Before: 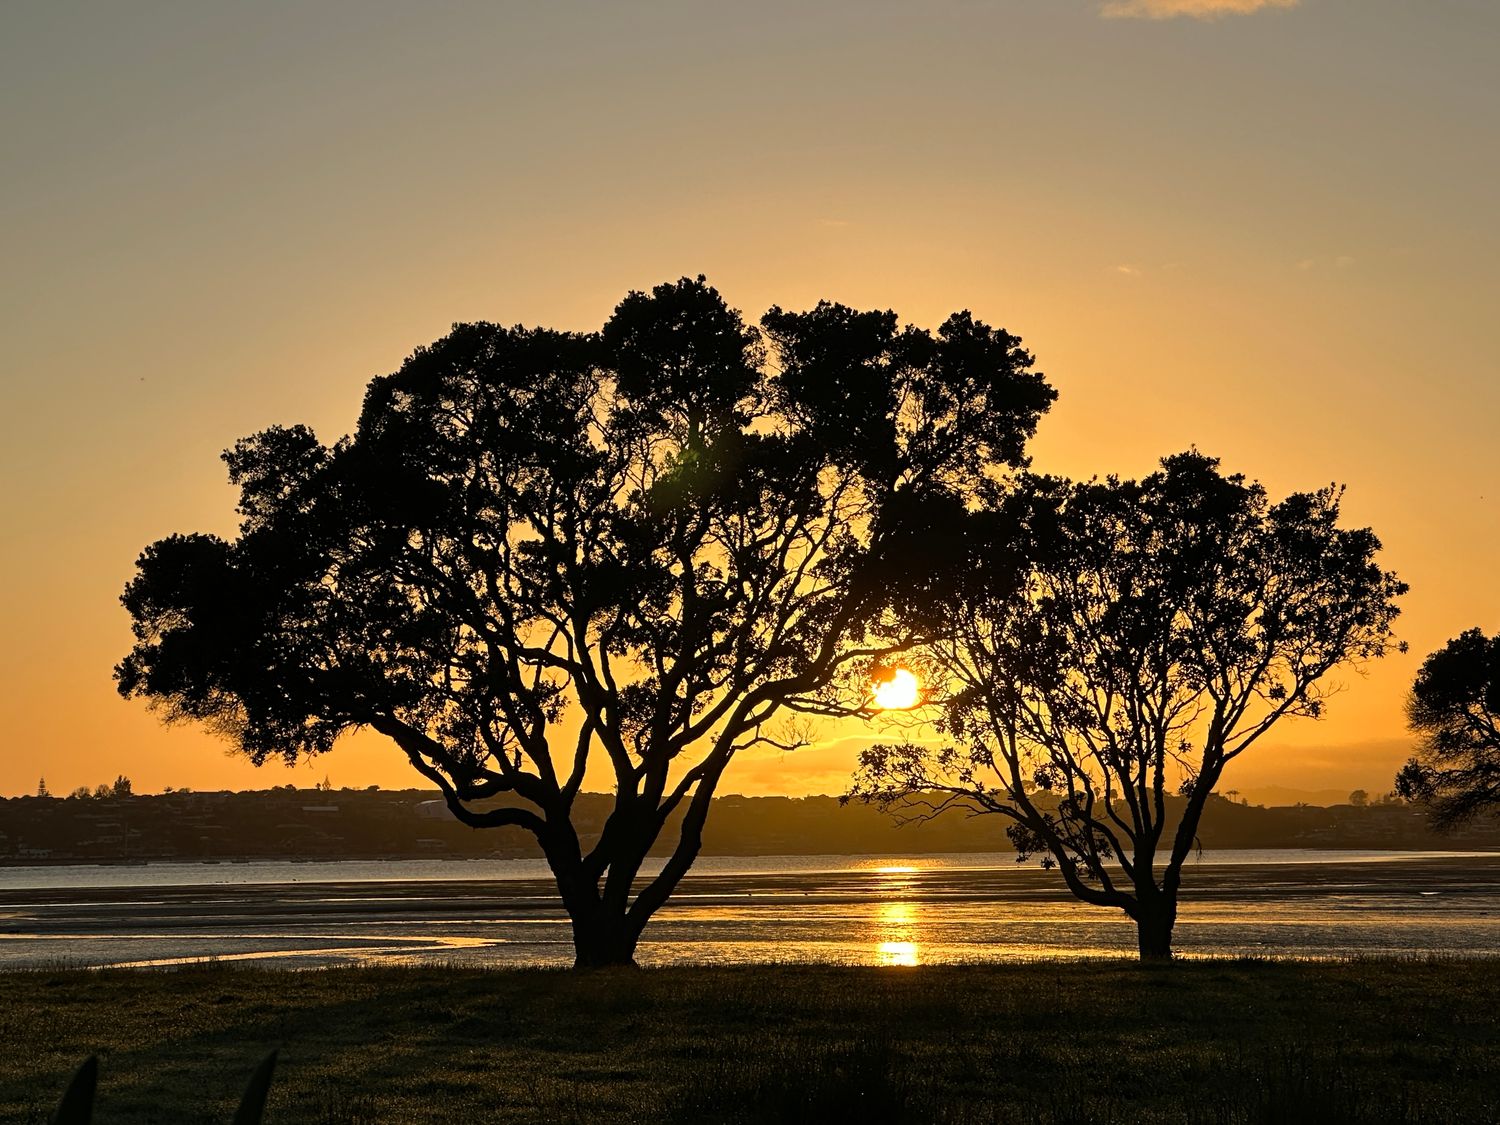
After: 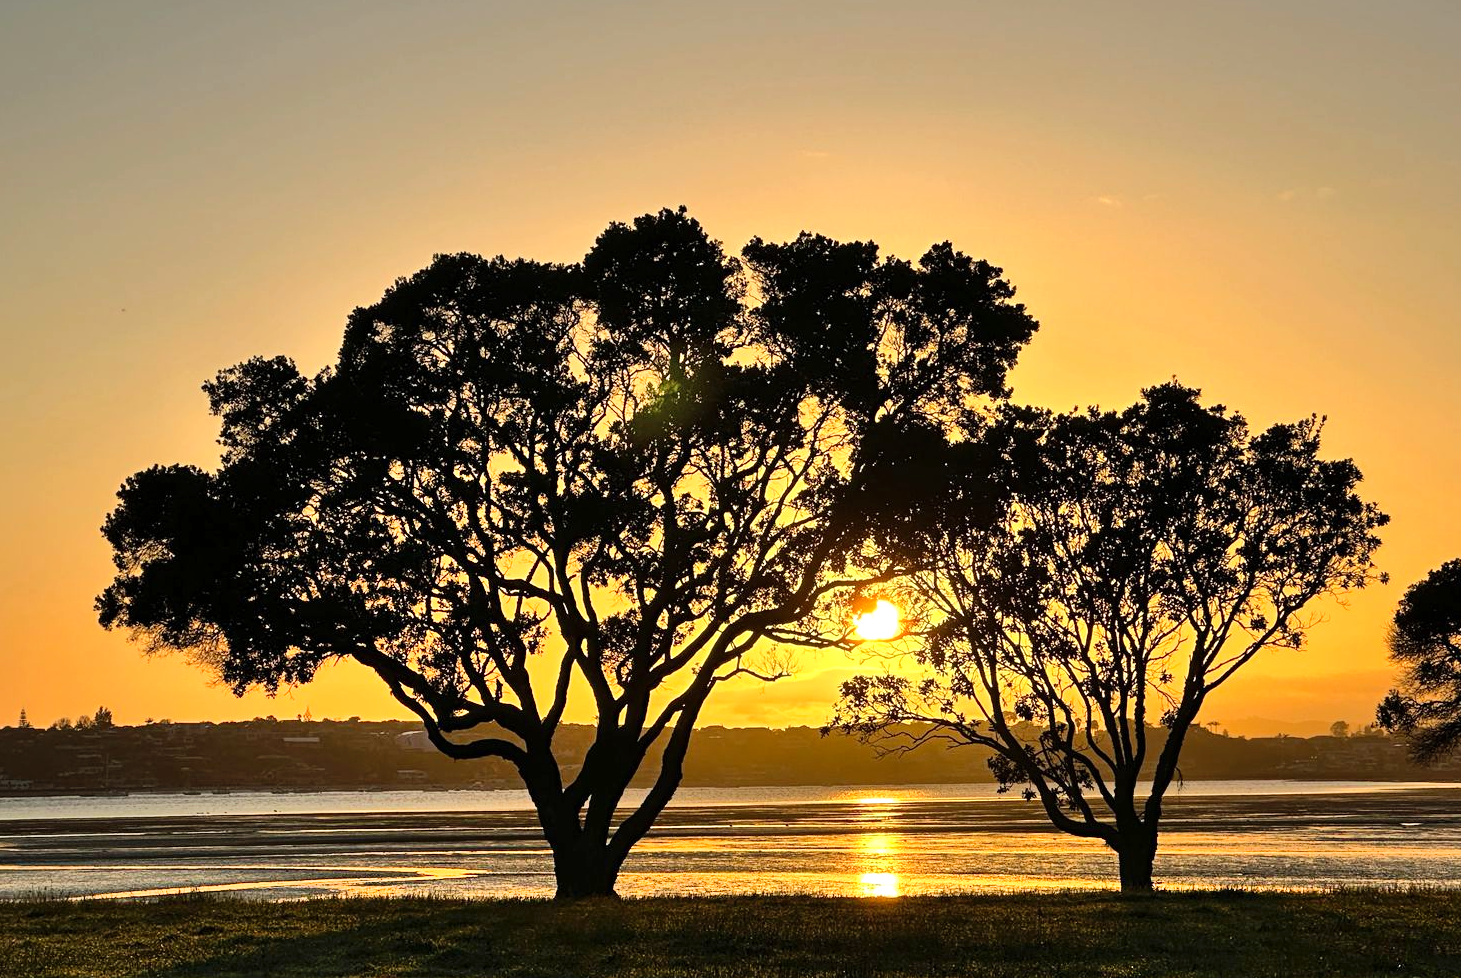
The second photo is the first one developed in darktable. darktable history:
contrast brightness saturation: contrast 0.036, saturation 0.156
crop: left 1.319%, top 6.151%, right 1.259%, bottom 6.852%
shadows and highlights: radius 110.17, shadows 51.17, white point adjustment 9.14, highlights -4.64, soften with gaussian
